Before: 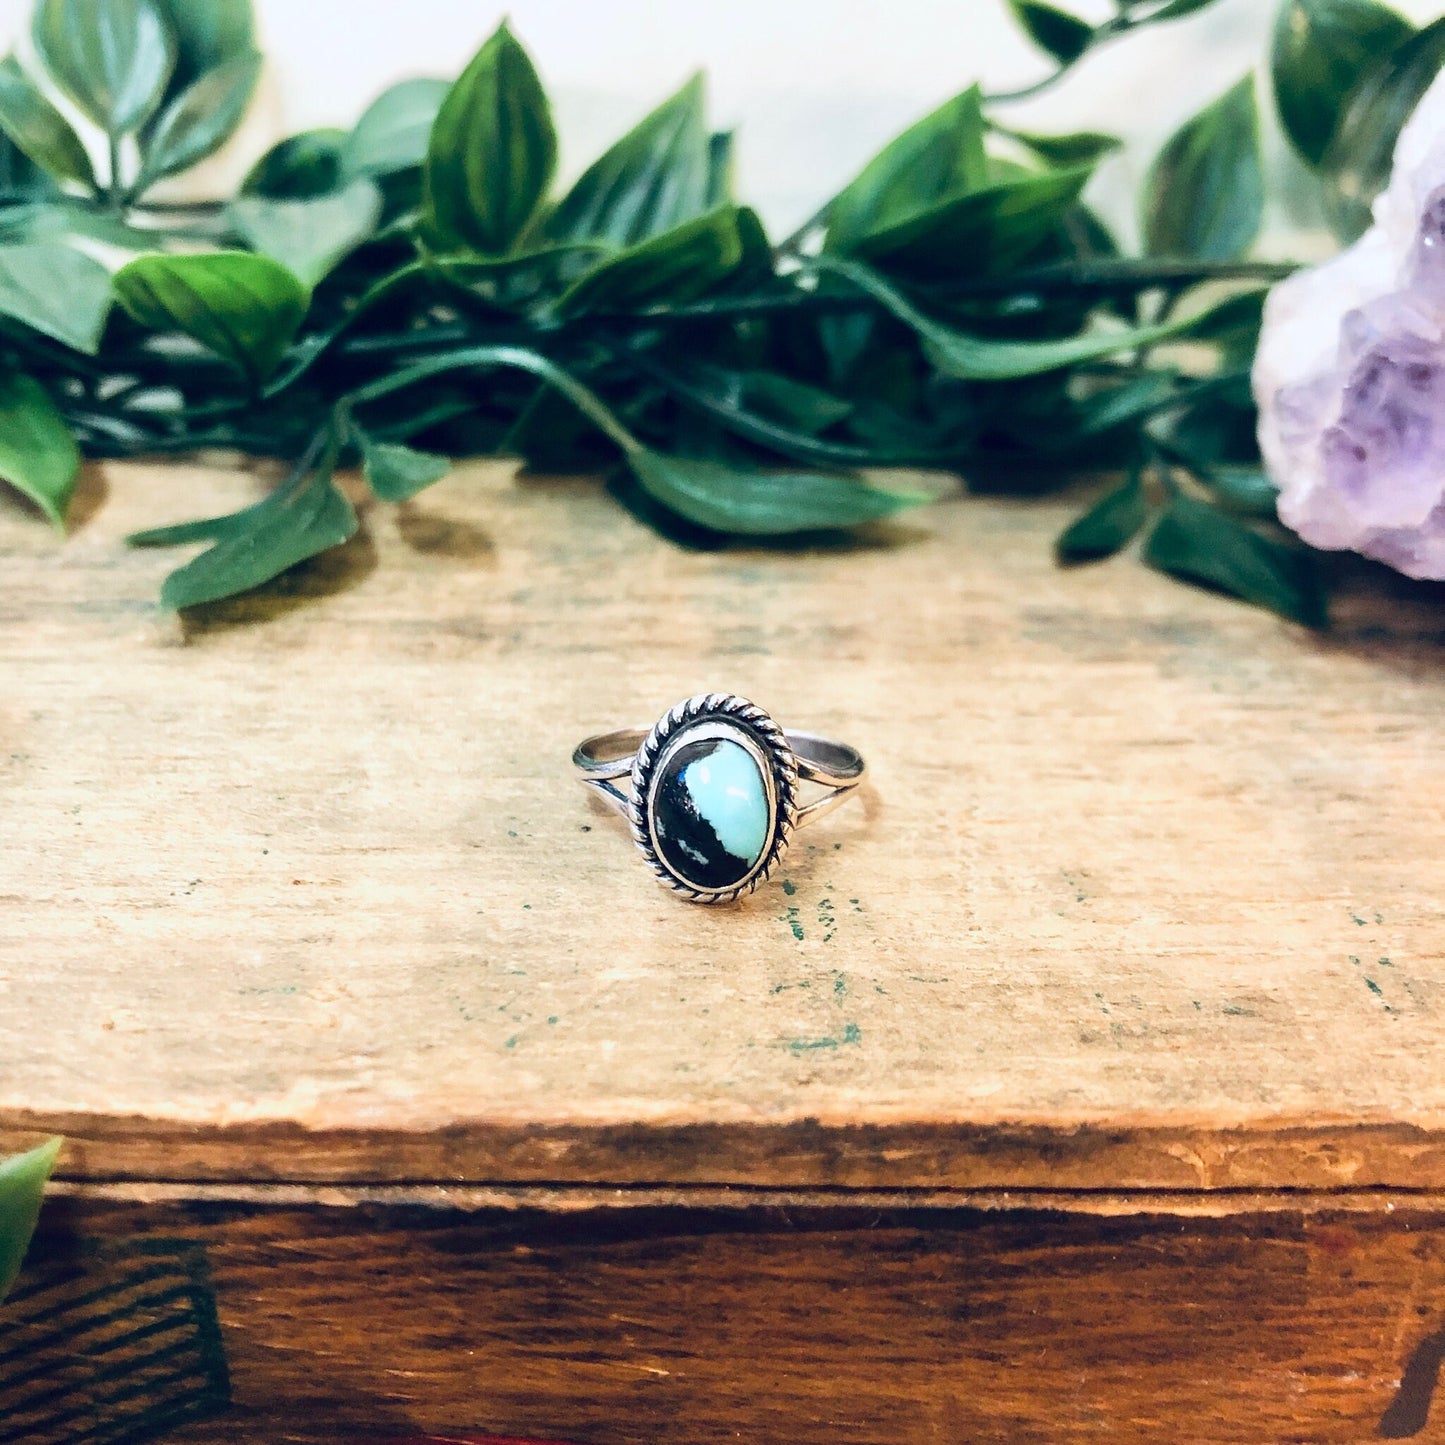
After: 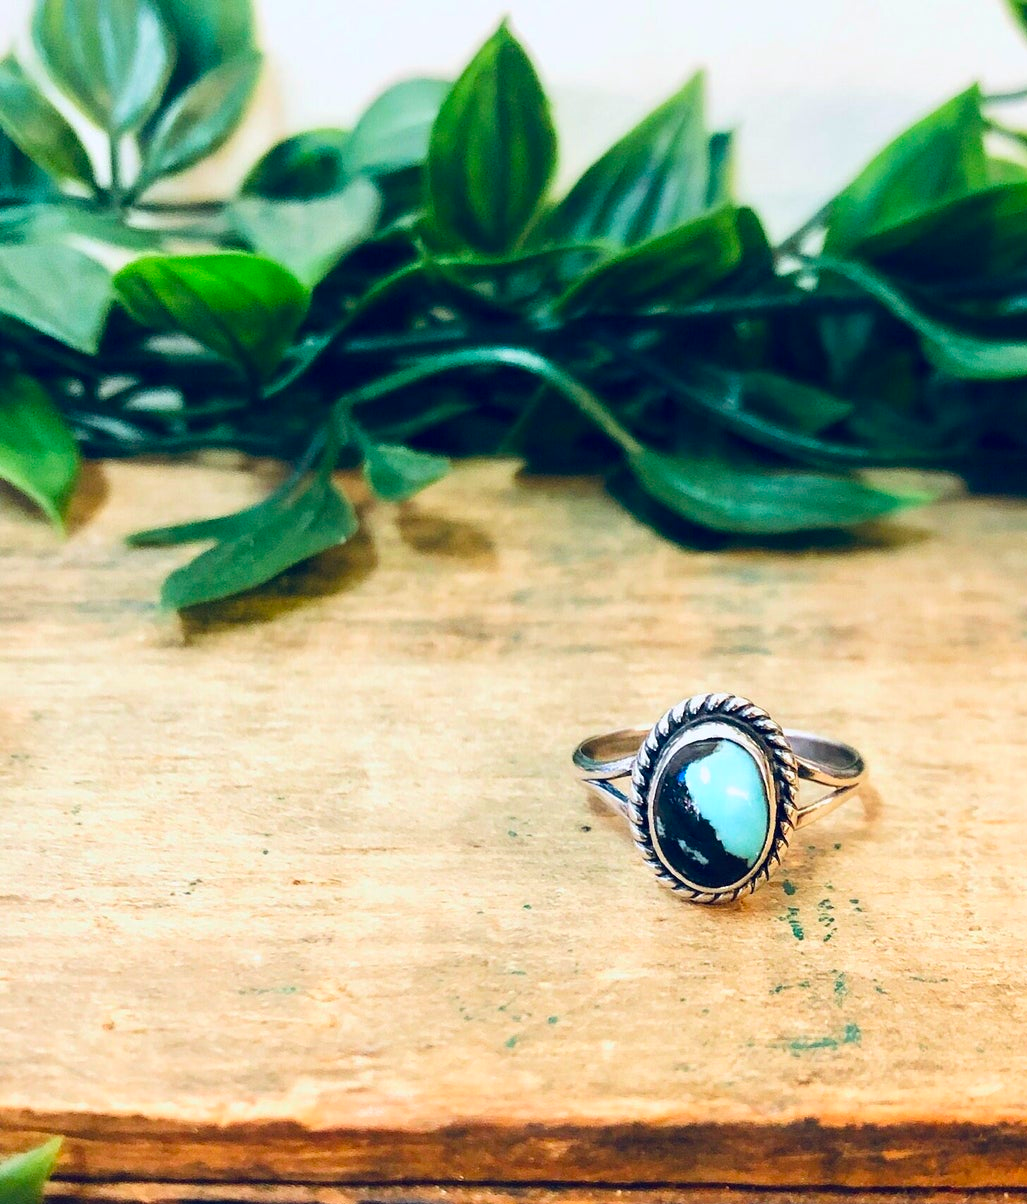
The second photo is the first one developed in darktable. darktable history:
contrast brightness saturation: saturation 0.5
crop: right 28.885%, bottom 16.626%
